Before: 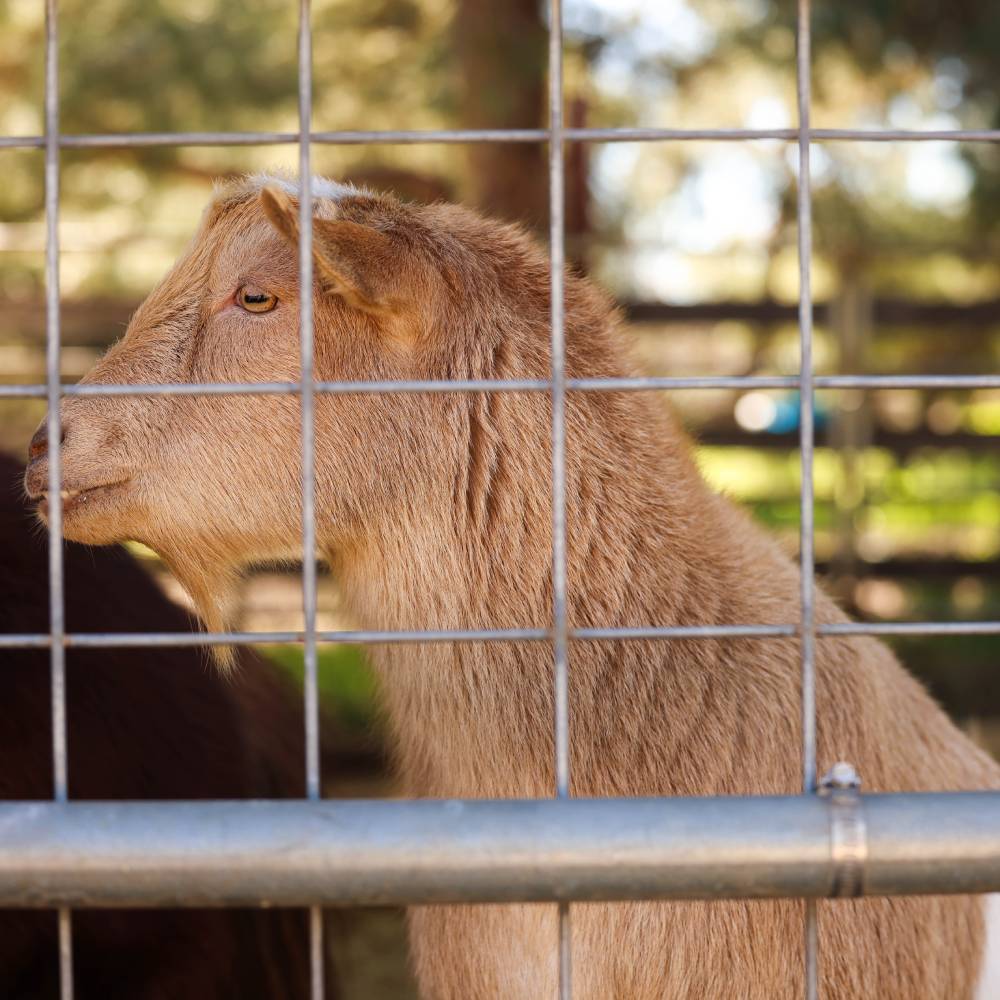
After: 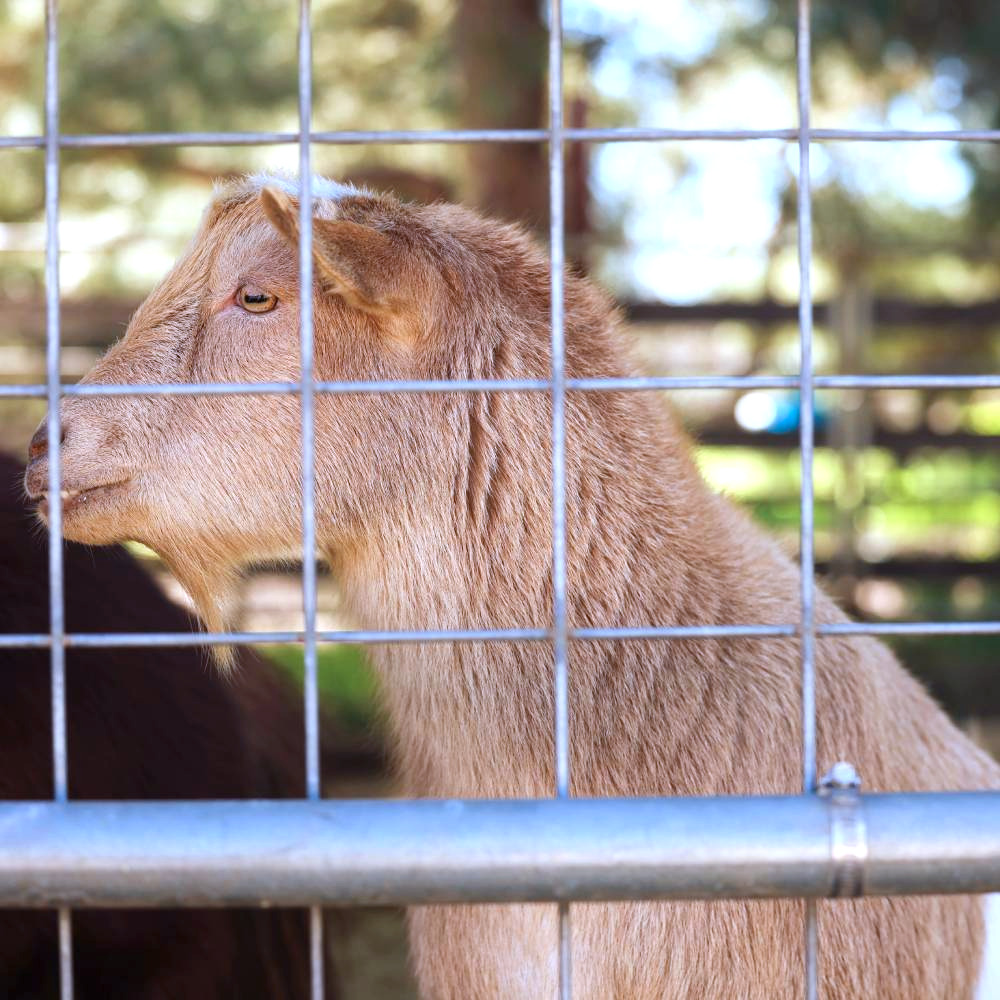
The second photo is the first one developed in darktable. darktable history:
exposure: black level correction 0, exposure 0.5 EV, compensate exposure bias true, compensate highlight preservation false
color calibration: illuminant custom, x 0.391, y 0.392, temperature 3864.28 K
